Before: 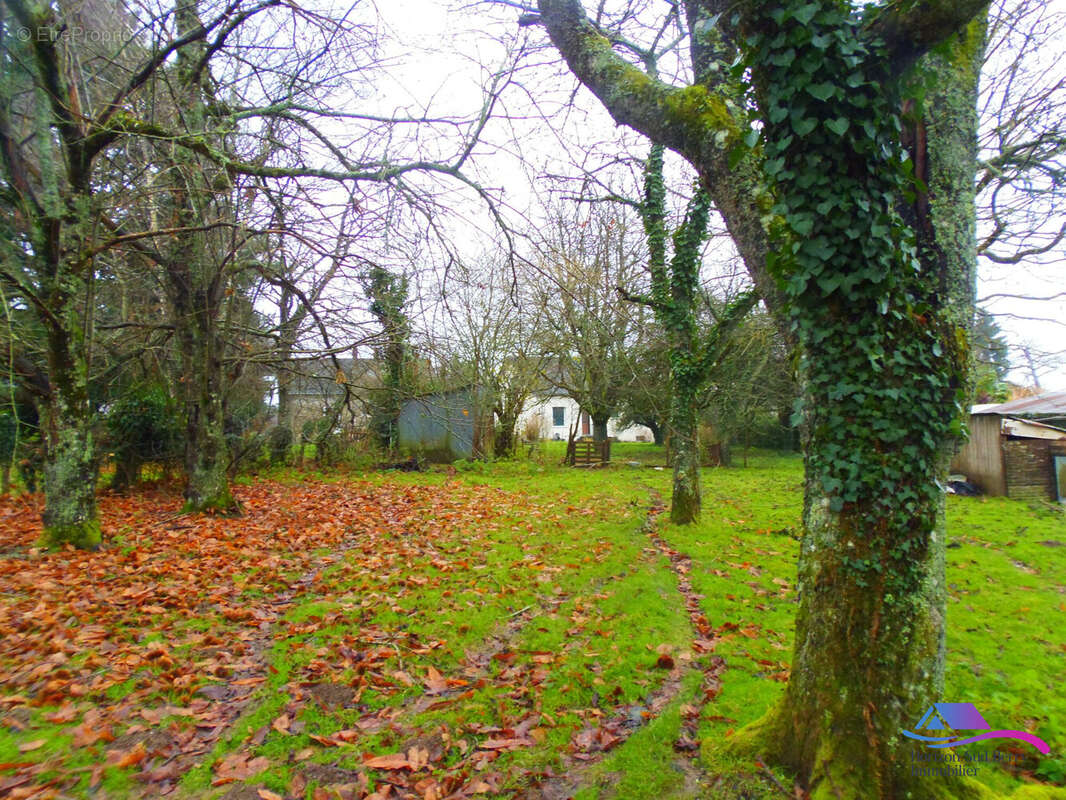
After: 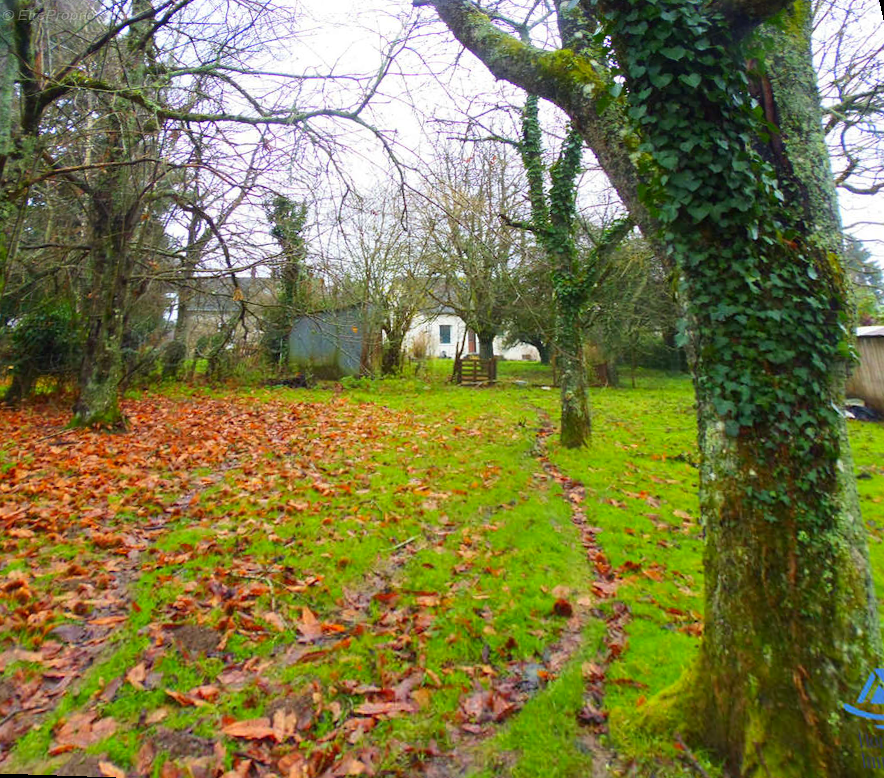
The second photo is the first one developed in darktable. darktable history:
contrast brightness saturation: contrast 0.1, brightness 0.03, saturation 0.09
rotate and perspective: rotation 0.72°, lens shift (vertical) -0.352, lens shift (horizontal) -0.051, crop left 0.152, crop right 0.859, crop top 0.019, crop bottom 0.964
